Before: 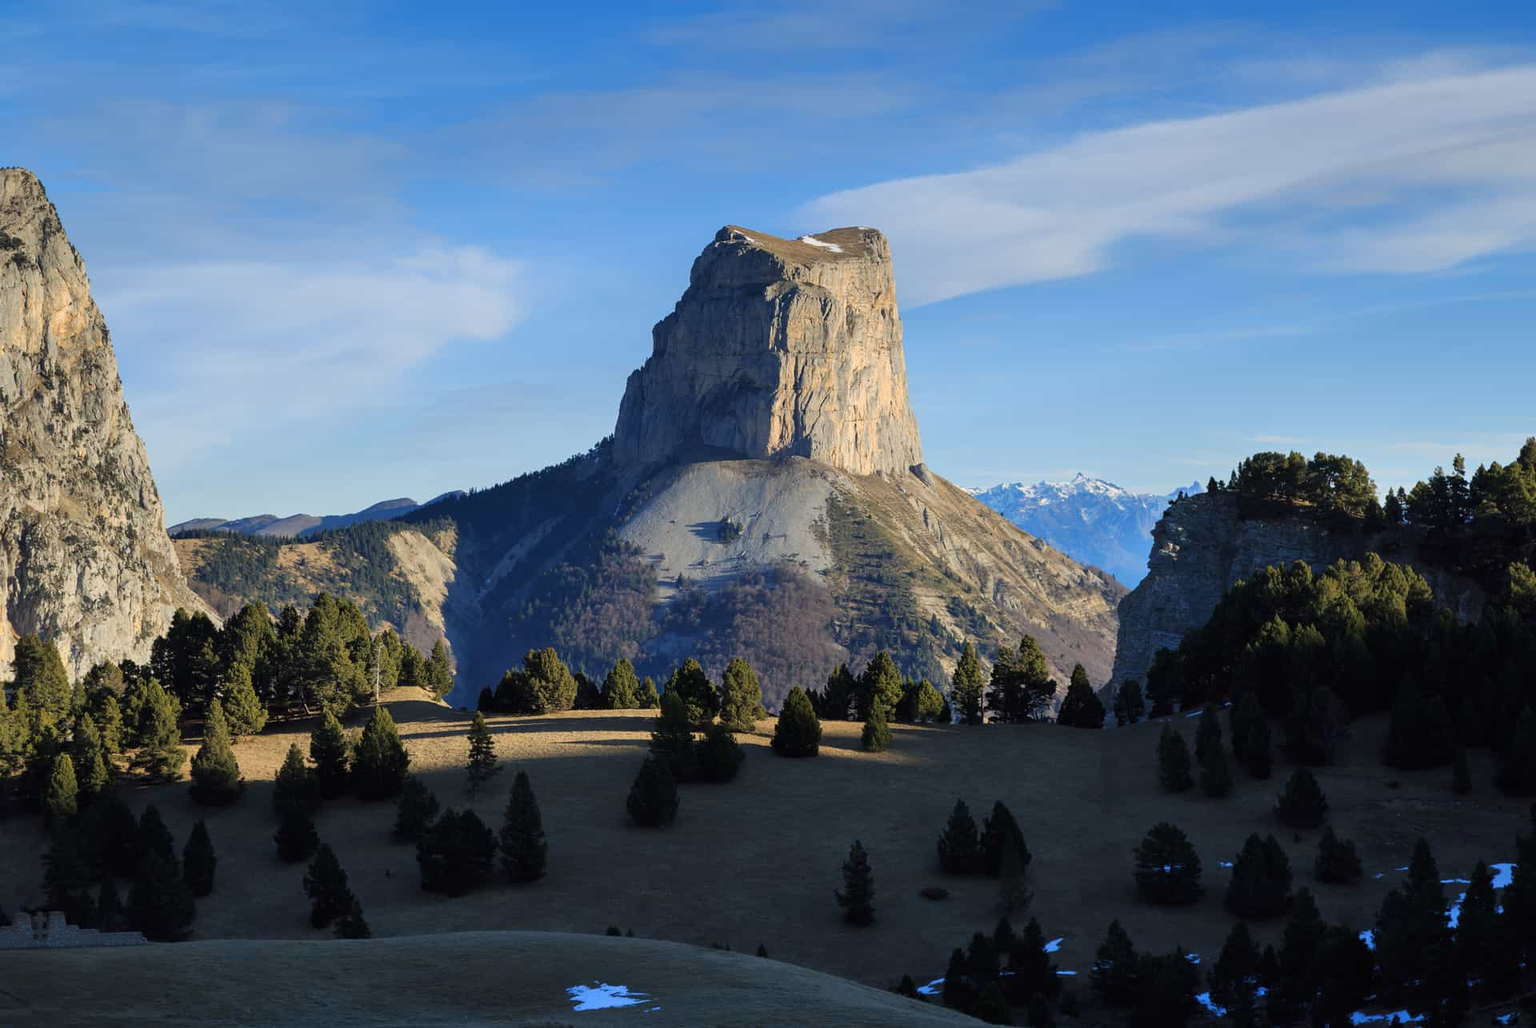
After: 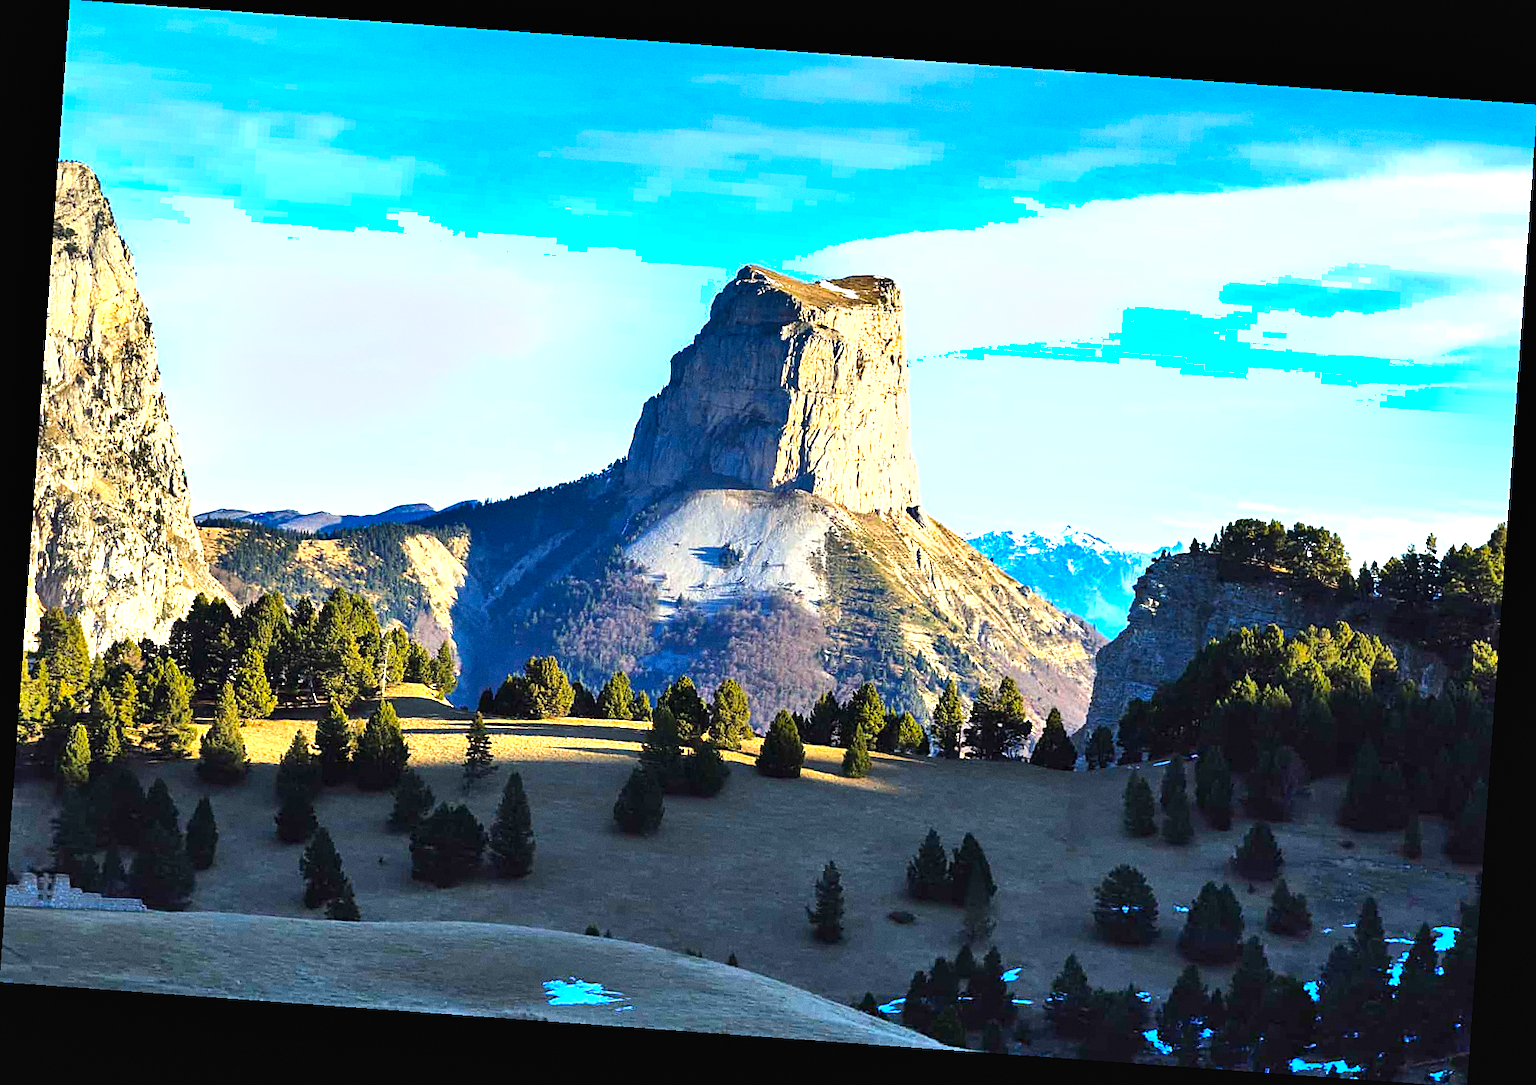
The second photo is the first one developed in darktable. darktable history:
sharpen: on, module defaults
exposure: black level correction 0, exposure 1.2 EV, compensate highlight preservation false
rotate and perspective: rotation 4.1°, automatic cropping off
tone equalizer: -8 EV -0.417 EV, -7 EV -0.389 EV, -6 EV -0.333 EV, -5 EV -0.222 EV, -3 EV 0.222 EV, -2 EV 0.333 EV, -1 EV 0.389 EV, +0 EV 0.417 EV, edges refinement/feathering 500, mask exposure compensation -1.57 EV, preserve details no
contrast brightness saturation: contrast -0.02, brightness -0.01, saturation 0.03
grain: coarseness 0.47 ISO
color balance rgb: perceptual saturation grading › global saturation 30%, global vibrance 20%
shadows and highlights: soften with gaussian
